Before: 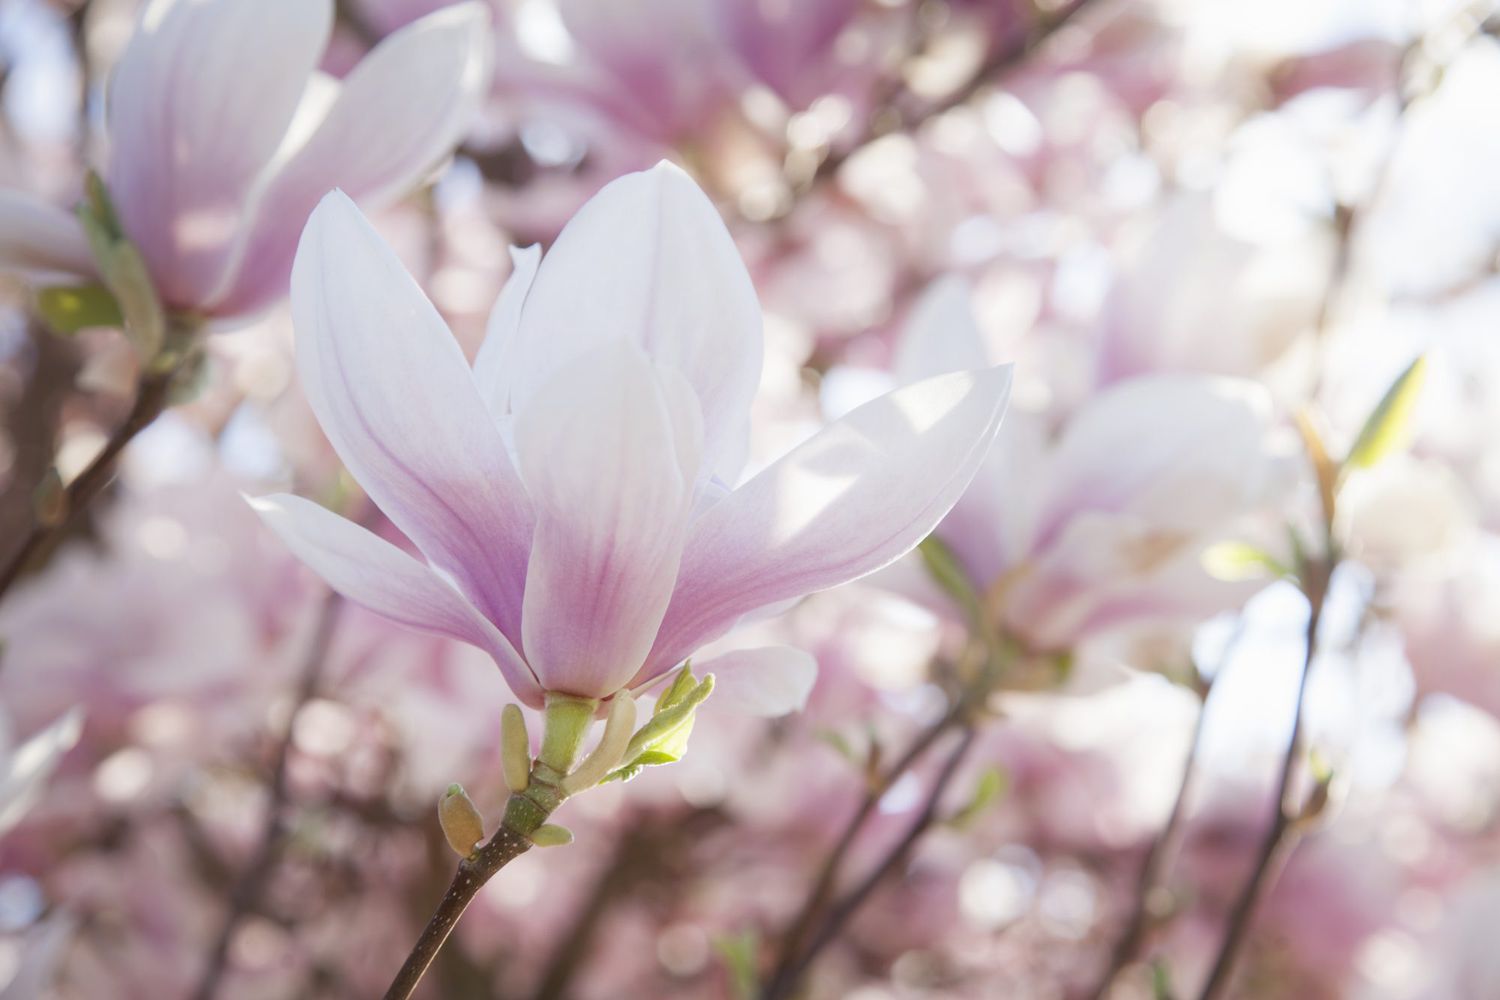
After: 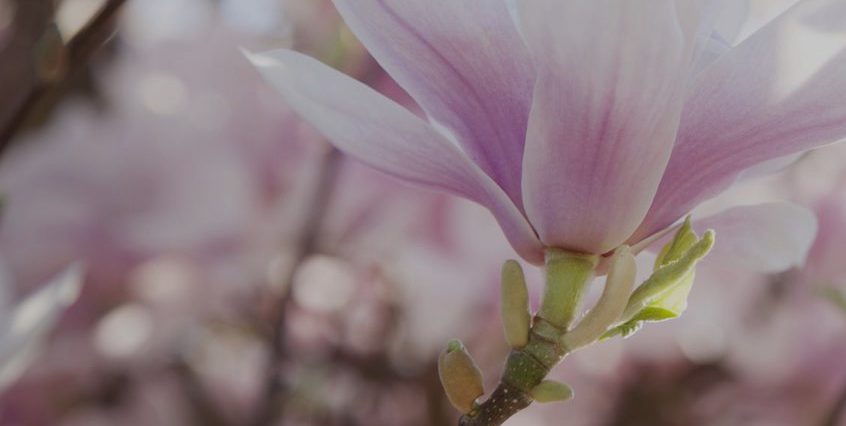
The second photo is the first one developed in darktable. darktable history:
crop: top 44.483%, right 43.593%, bottom 12.892%
exposure: black level correction 0, exposure -0.766 EV, compensate highlight preservation false
